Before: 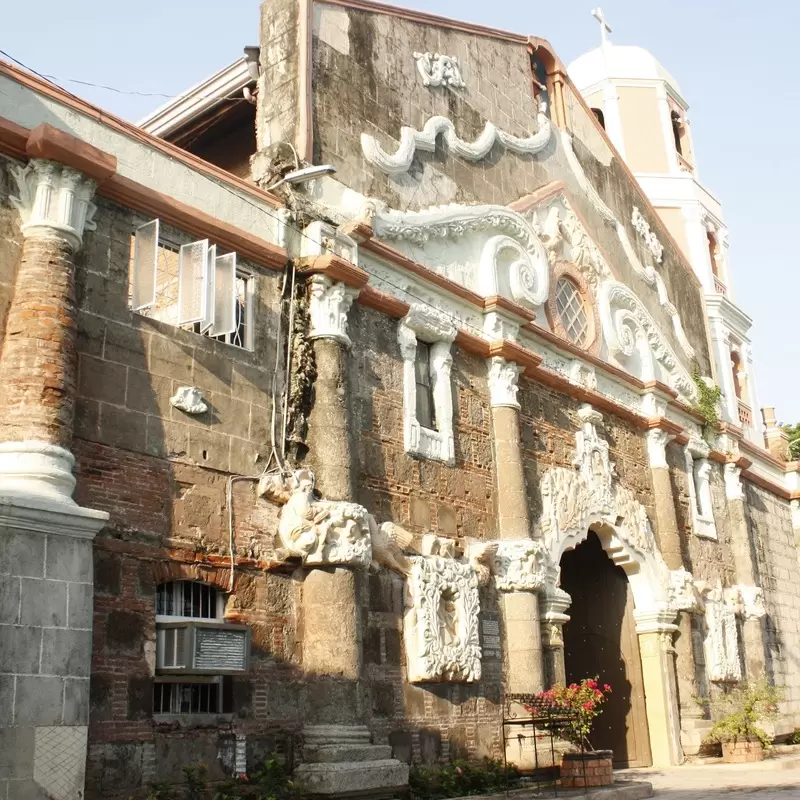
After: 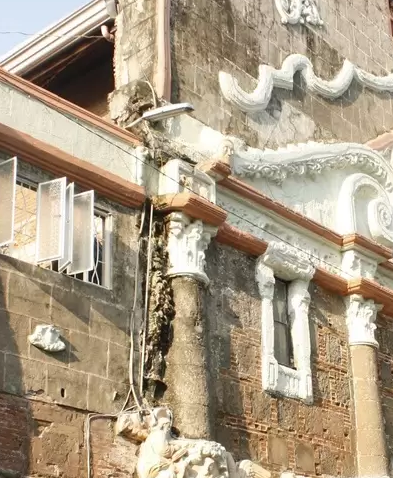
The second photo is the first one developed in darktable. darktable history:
crop: left 17.759%, top 7.827%, right 33.105%, bottom 32.421%
